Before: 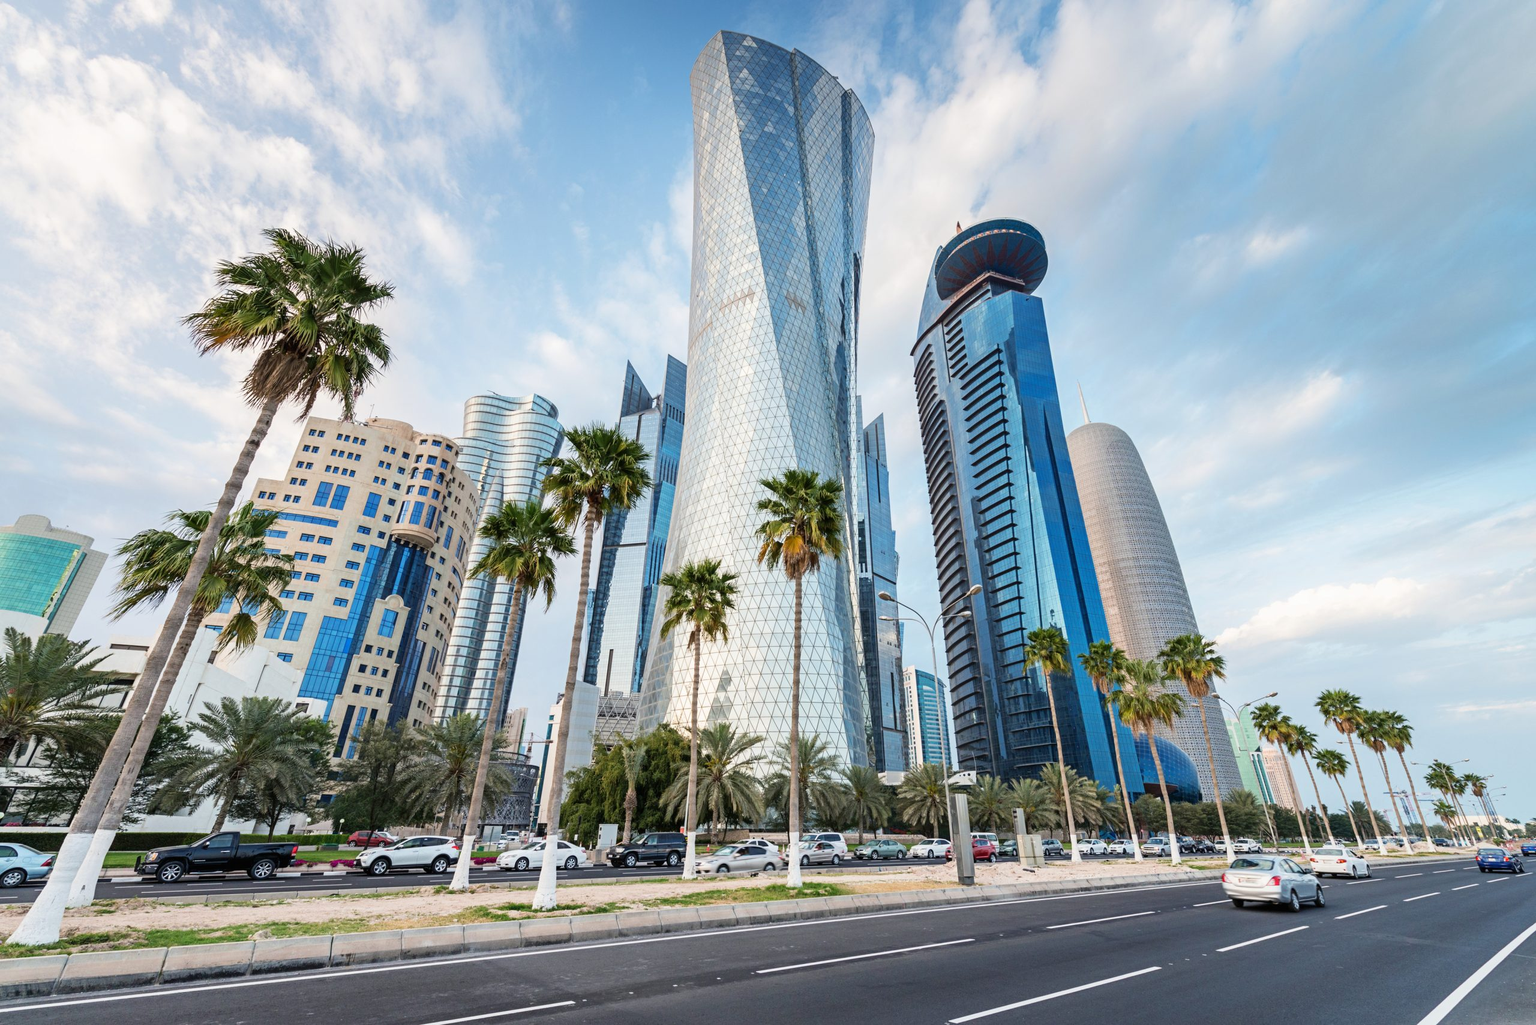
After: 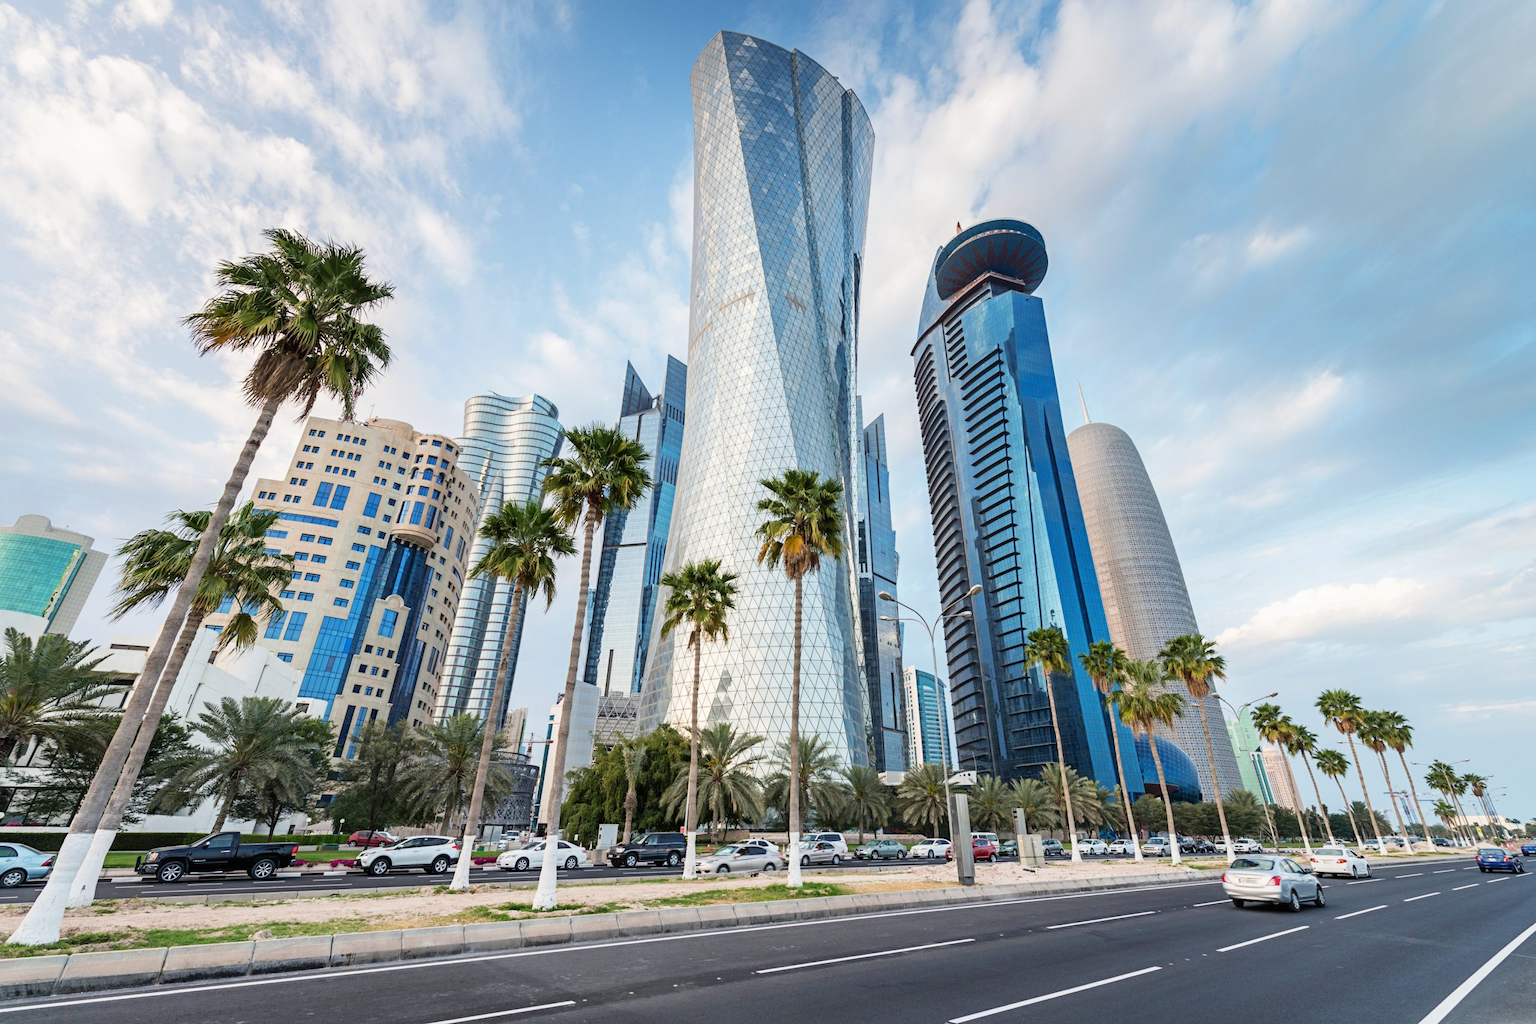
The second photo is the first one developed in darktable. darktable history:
sharpen: radius 2.913, amount 0.873, threshold 47.216
